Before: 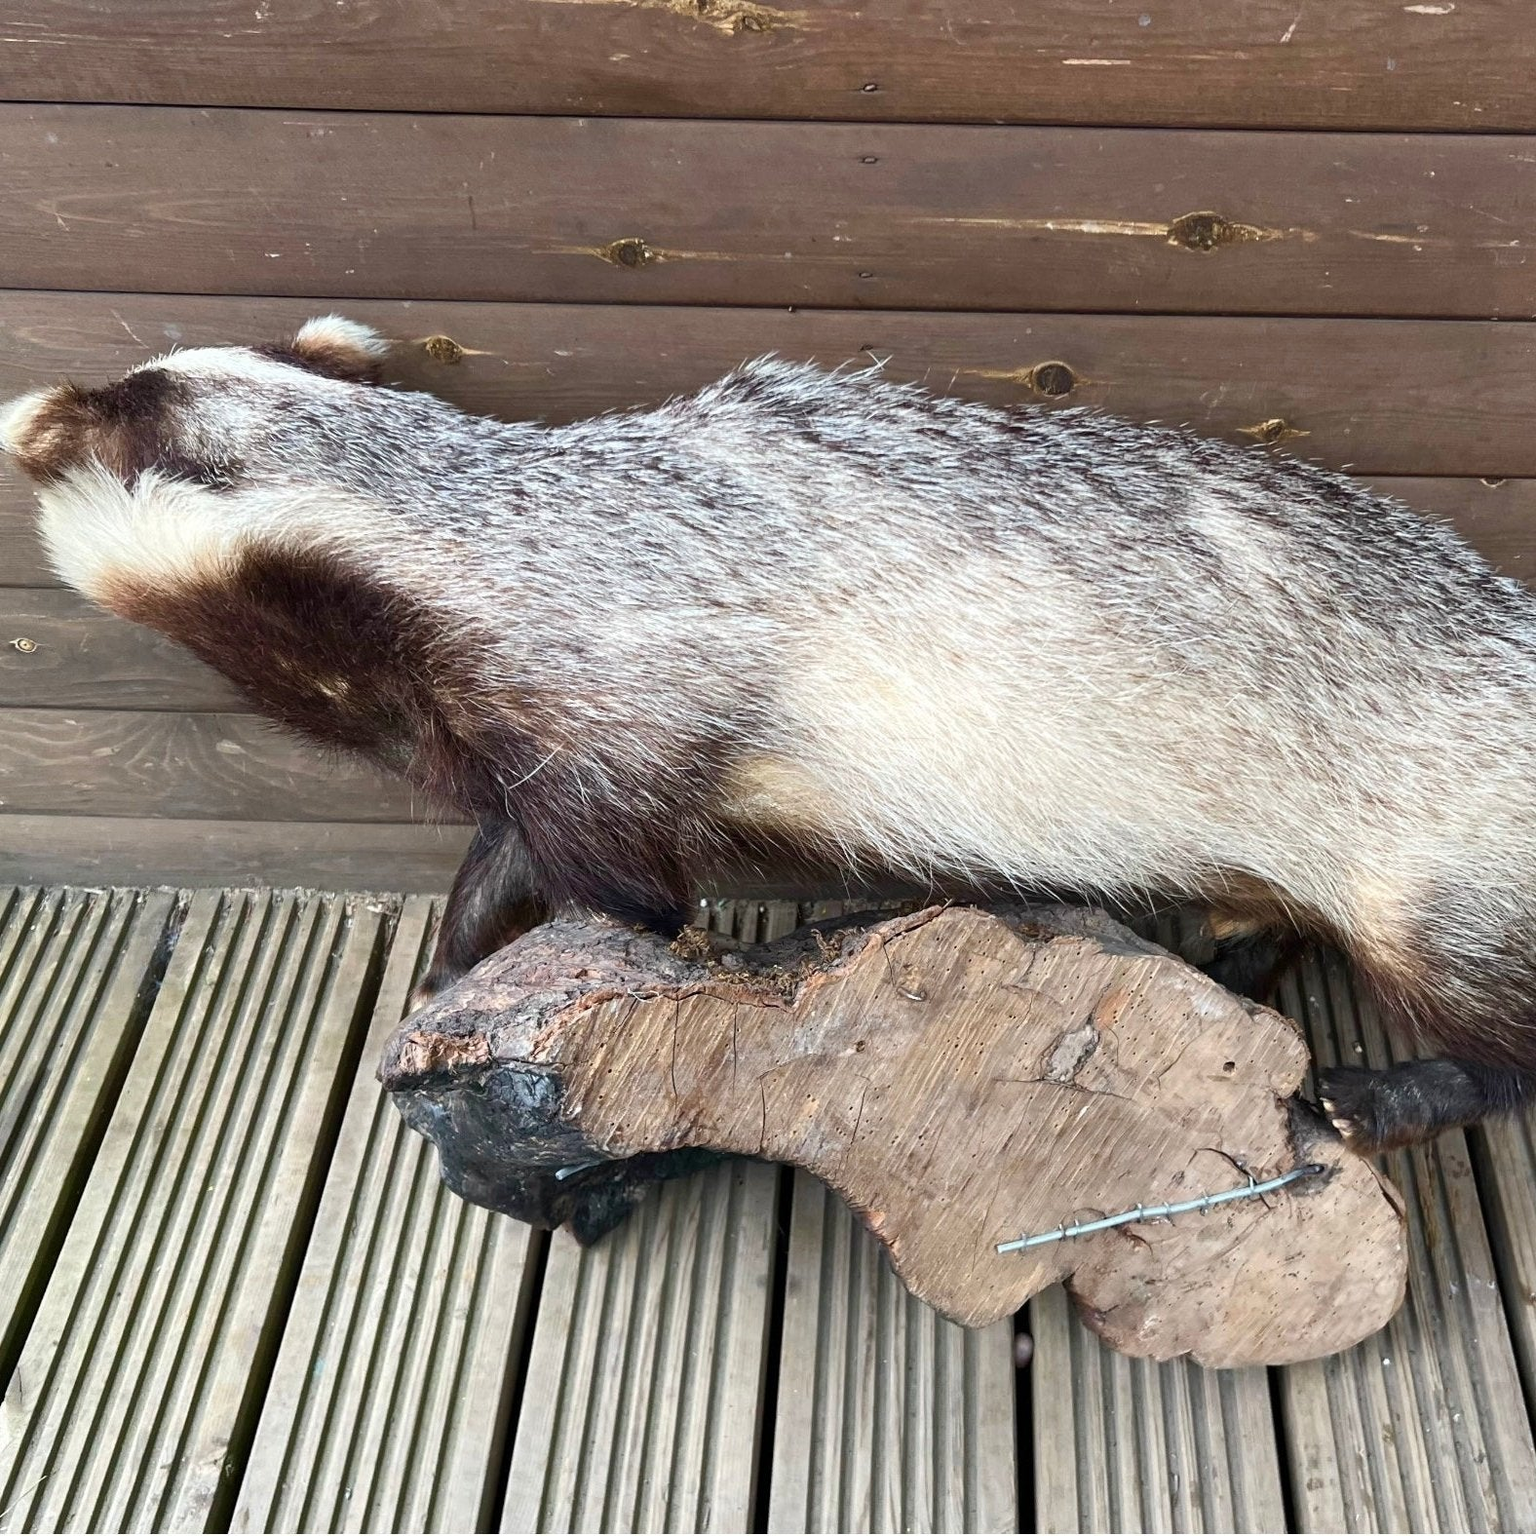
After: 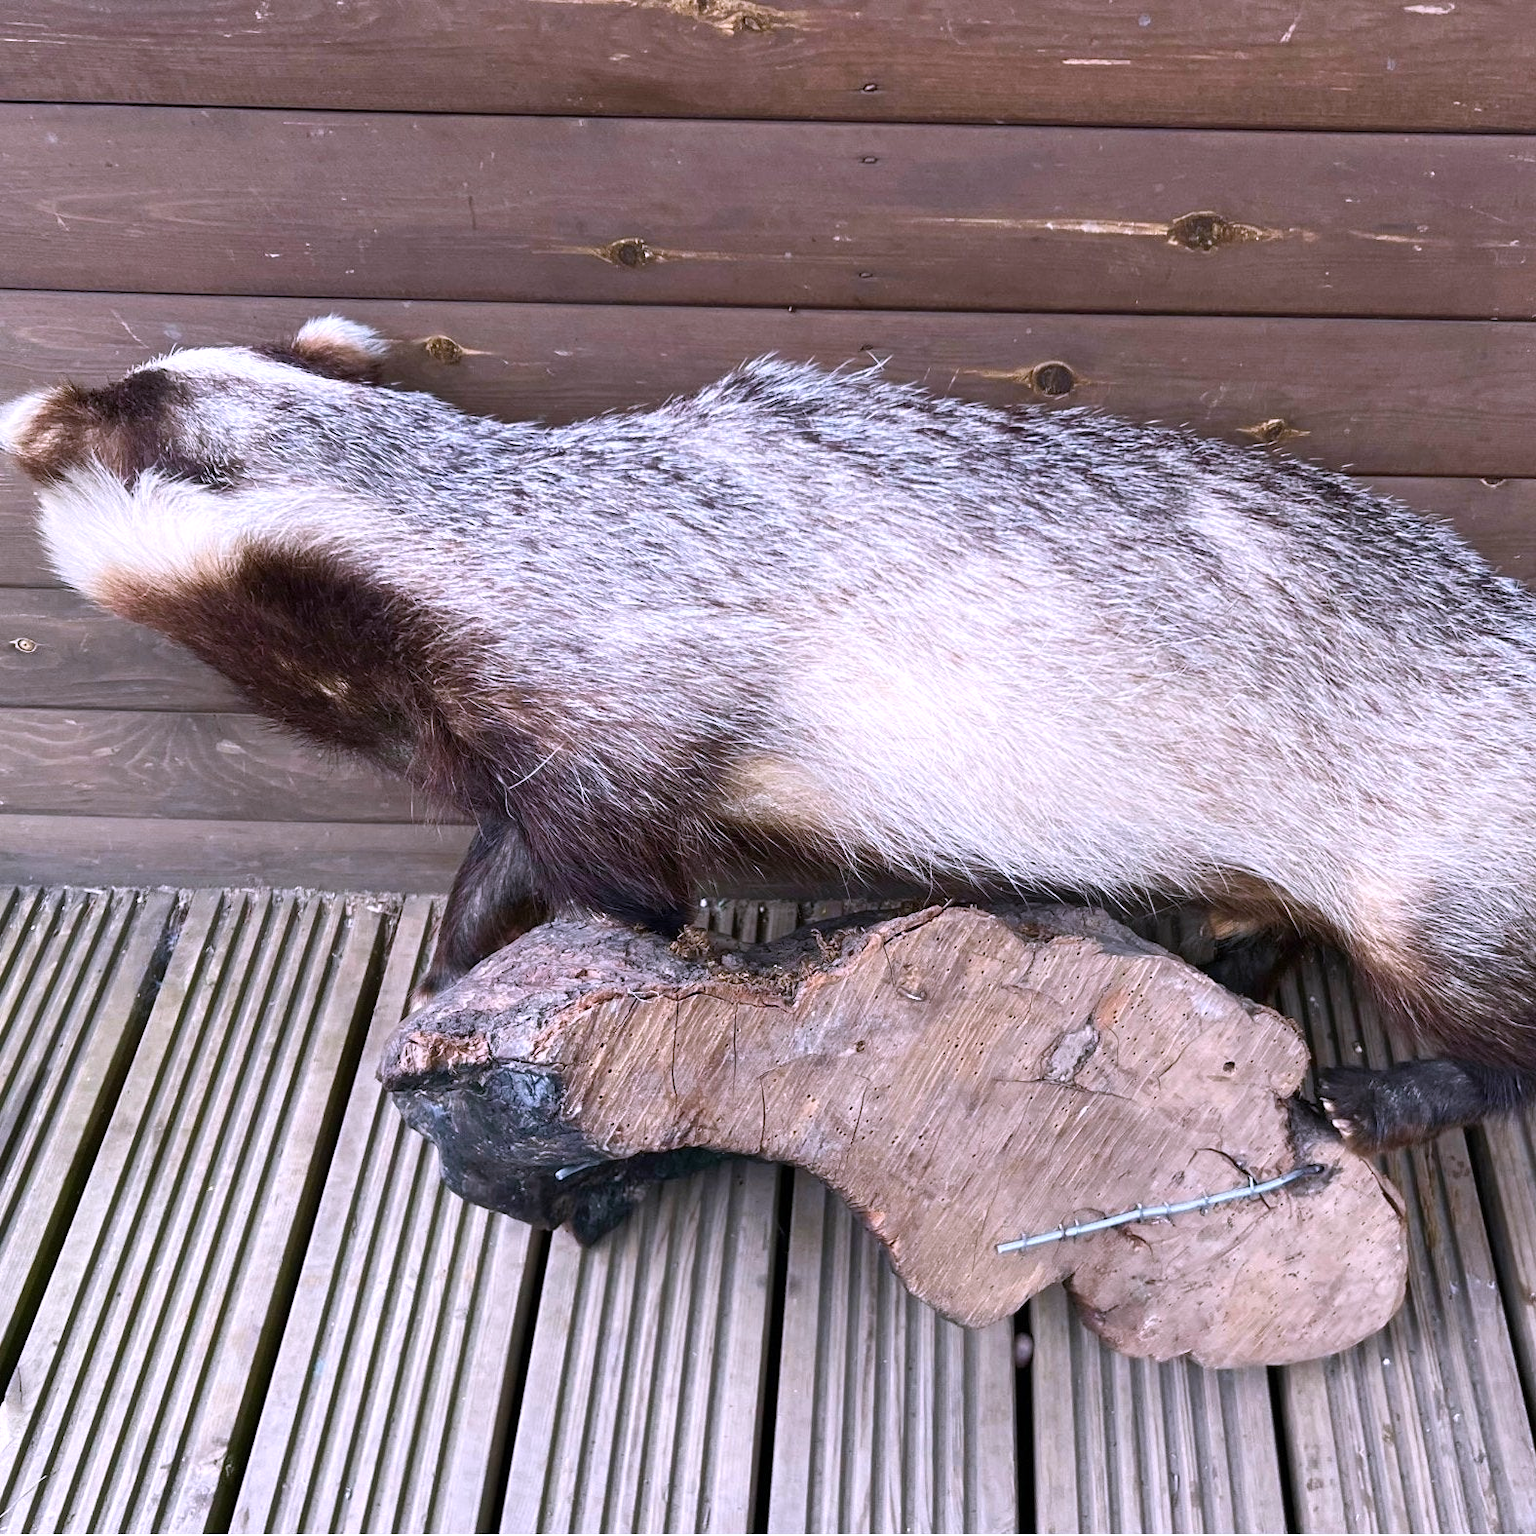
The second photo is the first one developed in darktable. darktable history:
white balance: red 1.042, blue 1.17
